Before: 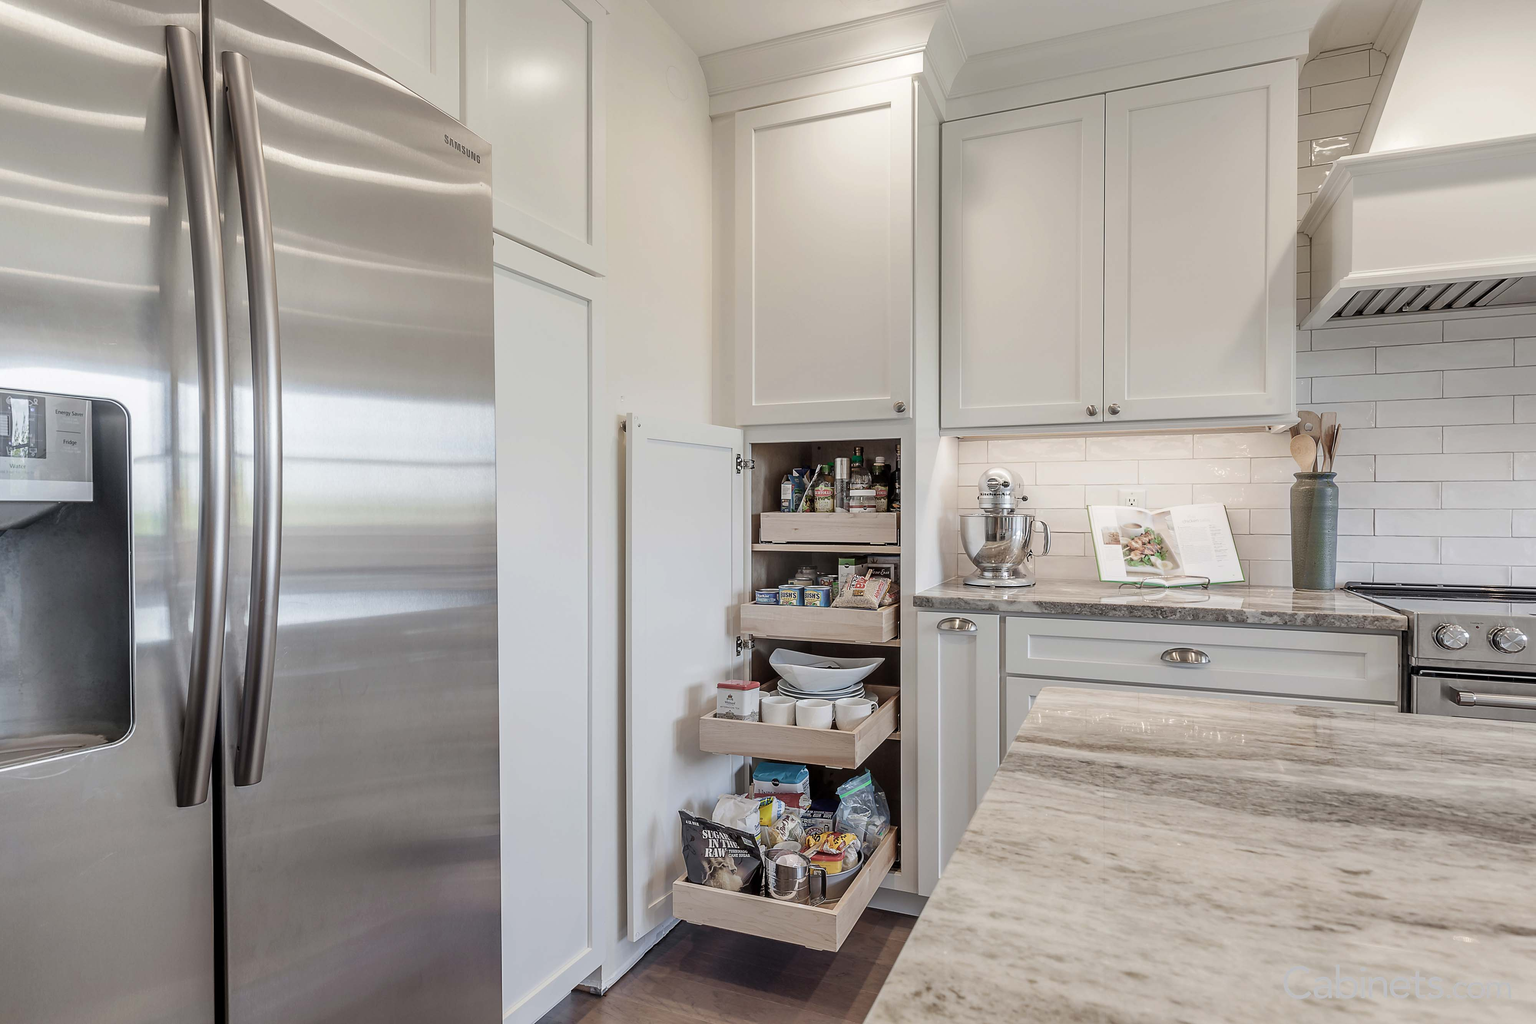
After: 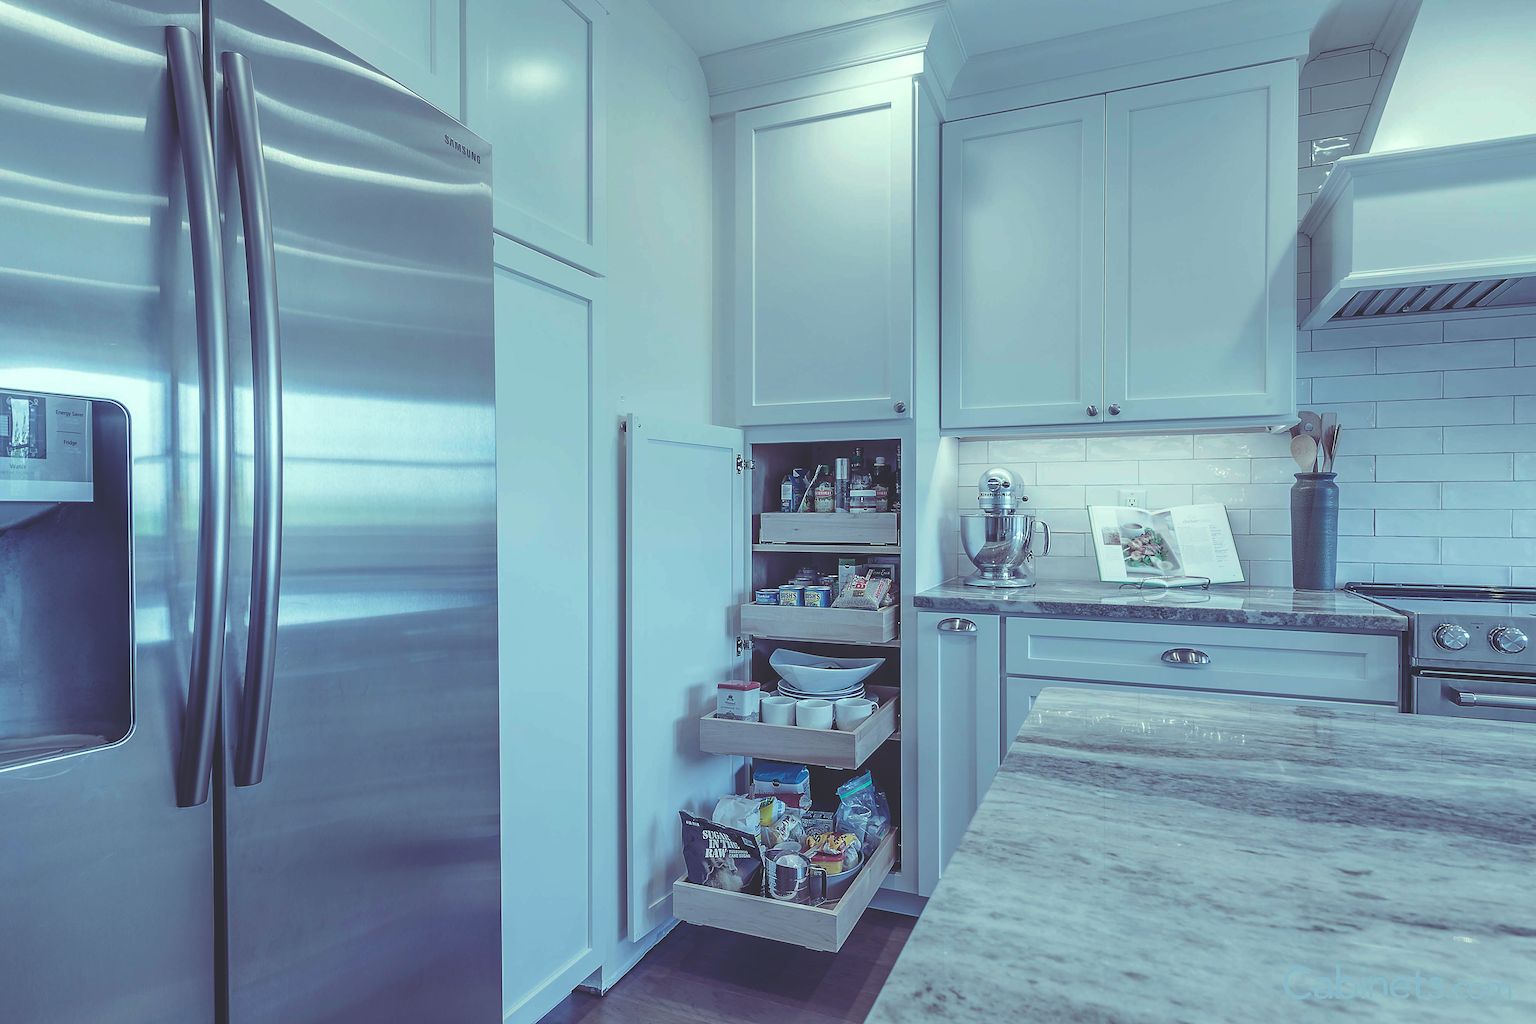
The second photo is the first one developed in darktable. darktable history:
rgb curve: curves: ch0 [(0, 0.186) (0.314, 0.284) (0.576, 0.466) (0.805, 0.691) (0.936, 0.886)]; ch1 [(0, 0.186) (0.314, 0.284) (0.581, 0.534) (0.771, 0.746) (0.936, 0.958)]; ch2 [(0, 0.216) (0.275, 0.39) (1, 1)], mode RGB, independent channels, compensate middle gray true, preserve colors none
sharpen: amount 0.2
